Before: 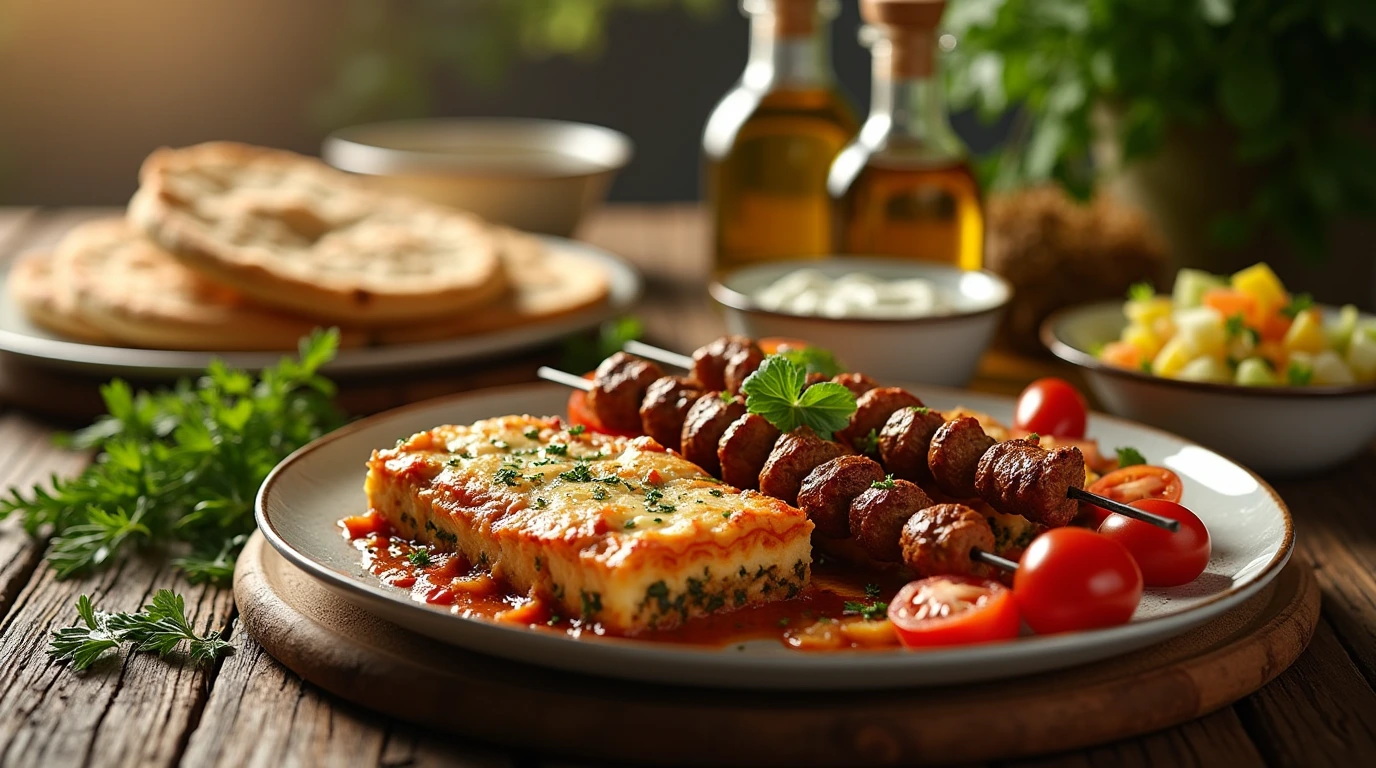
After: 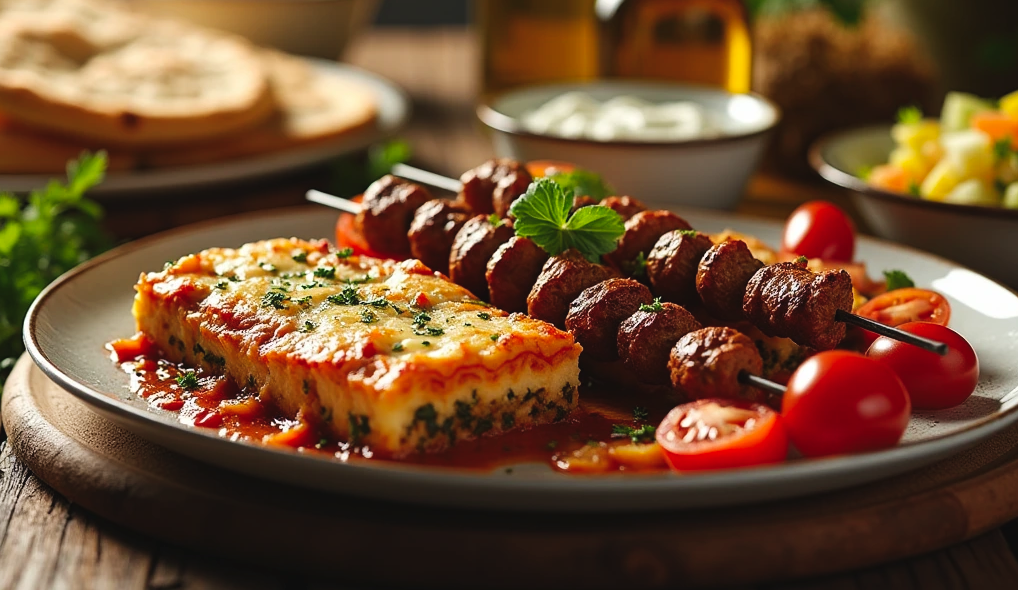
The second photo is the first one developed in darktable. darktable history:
tone curve: curves: ch0 [(0, 0.032) (0.181, 0.156) (0.751, 0.762) (1, 1)], preserve colors none
crop: left 16.883%, top 23.117%, right 9.069%
